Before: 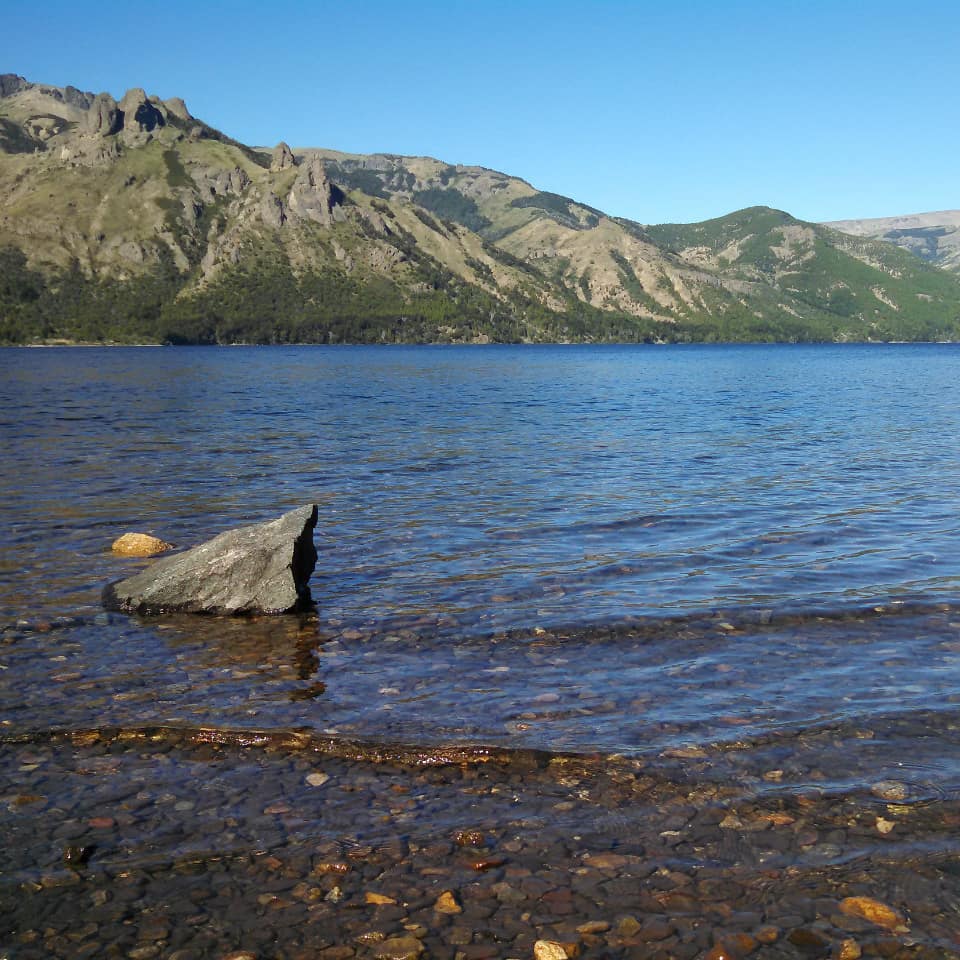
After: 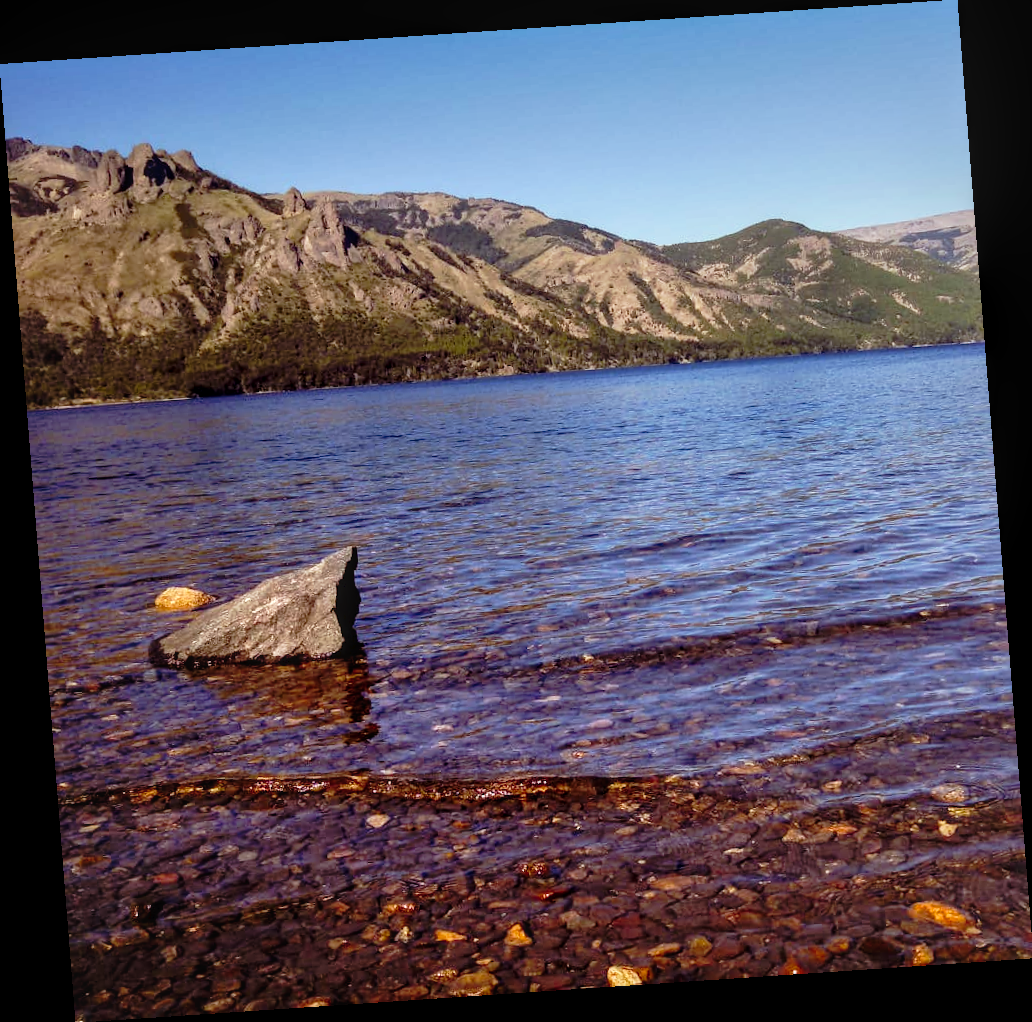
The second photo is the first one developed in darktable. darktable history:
graduated density: on, module defaults
rotate and perspective: rotation -4.2°, shear 0.006, automatic cropping off
tone curve: curves: ch0 [(0, 0) (0.003, 0.033) (0.011, 0.033) (0.025, 0.036) (0.044, 0.039) (0.069, 0.04) (0.1, 0.043) (0.136, 0.052) (0.177, 0.085) (0.224, 0.14) (0.277, 0.225) (0.335, 0.333) (0.399, 0.419) (0.468, 0.51) (0.543, 0.603) (0.623, 0.713) (0.709, 0.808) (0.801, 0.901) (0.898, 0.98) (1, 1)], preserve colors none
rgb levels: mode RGB, independent channels, levels [[0, 0.474, 1], [0, 0.5, 1], [0, 0.5, 1]]
tone equalizer: on, module defaults
local contrast: on, module defaults
